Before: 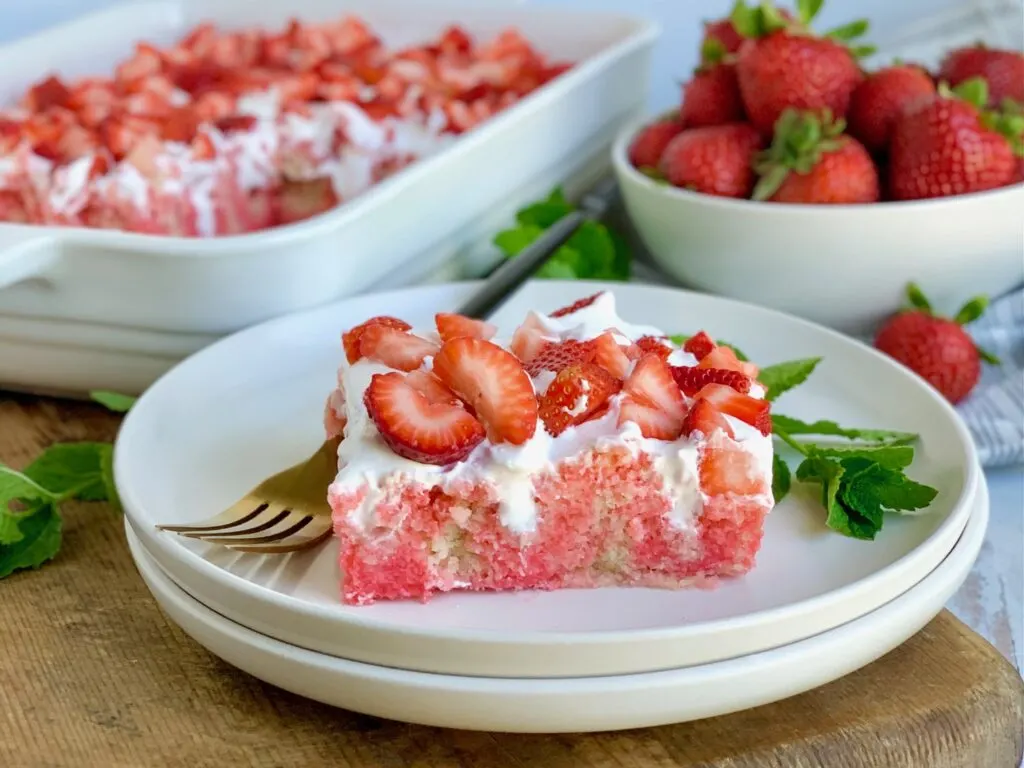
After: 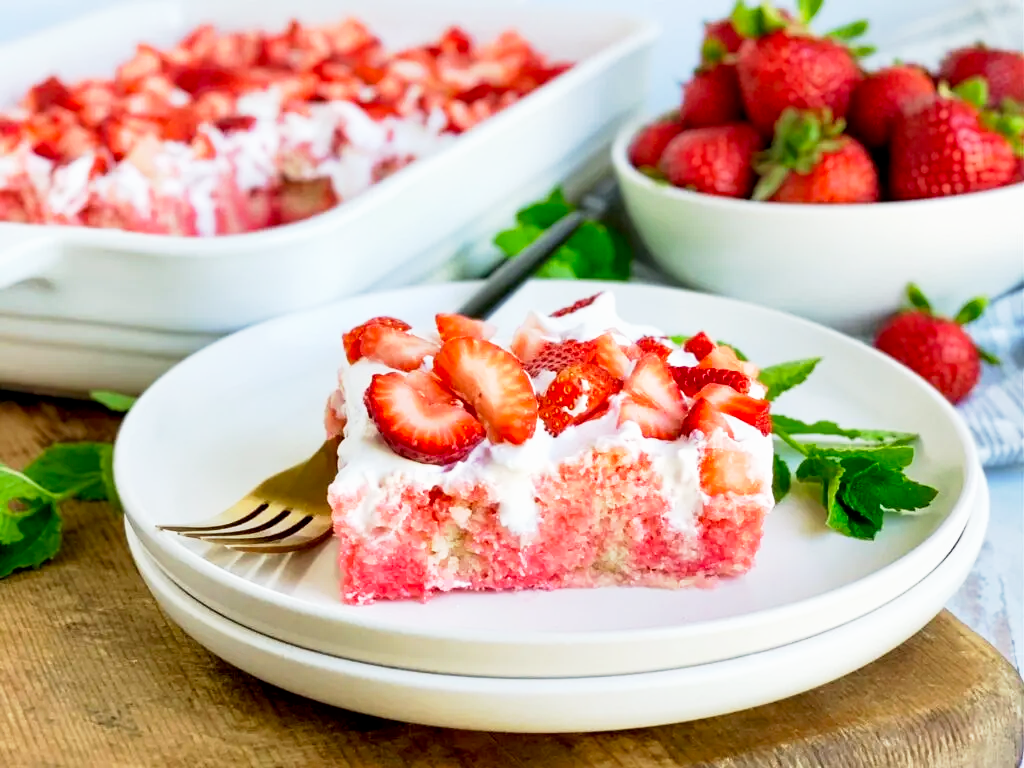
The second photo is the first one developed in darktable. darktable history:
base curve: curves: ch0 [(0, 0) (0.005, 0.002) (0.193, 0.295) (0.399, 0.664) (0.75, 0.928) (1, 1)], preserve colors none
